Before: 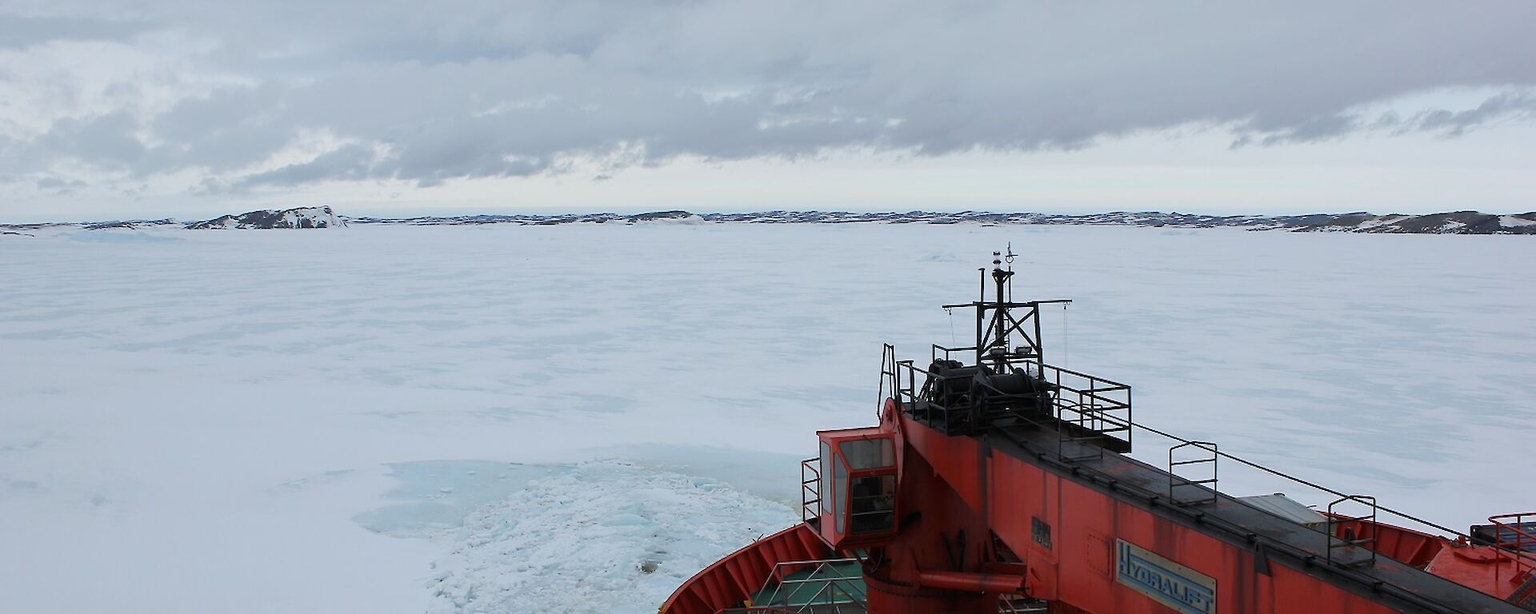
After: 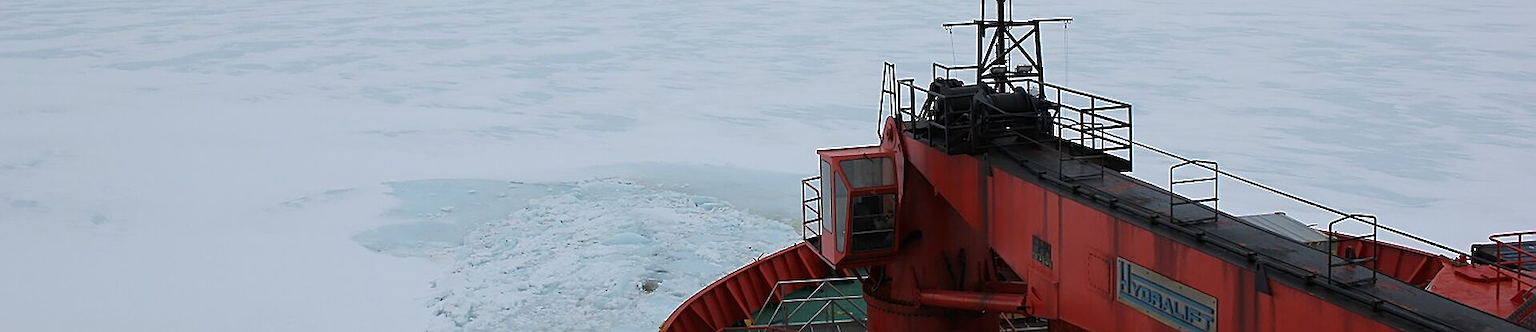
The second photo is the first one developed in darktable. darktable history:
crop and rotate: top 45.898%, right 0.026%
sharpen: on, module defaults
